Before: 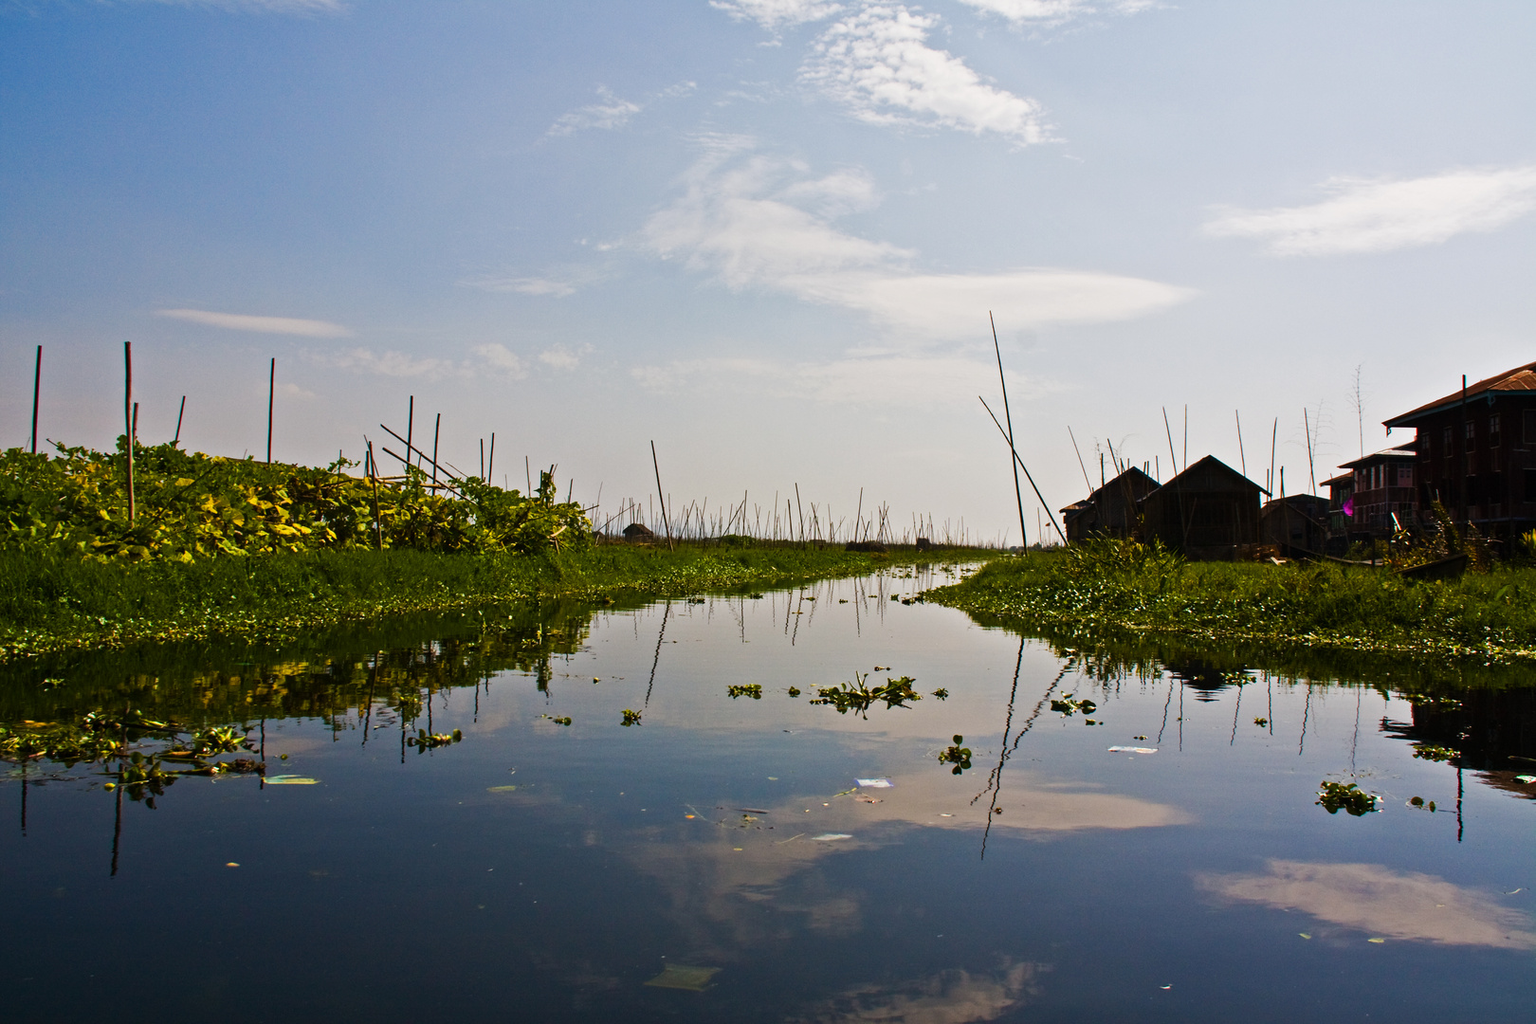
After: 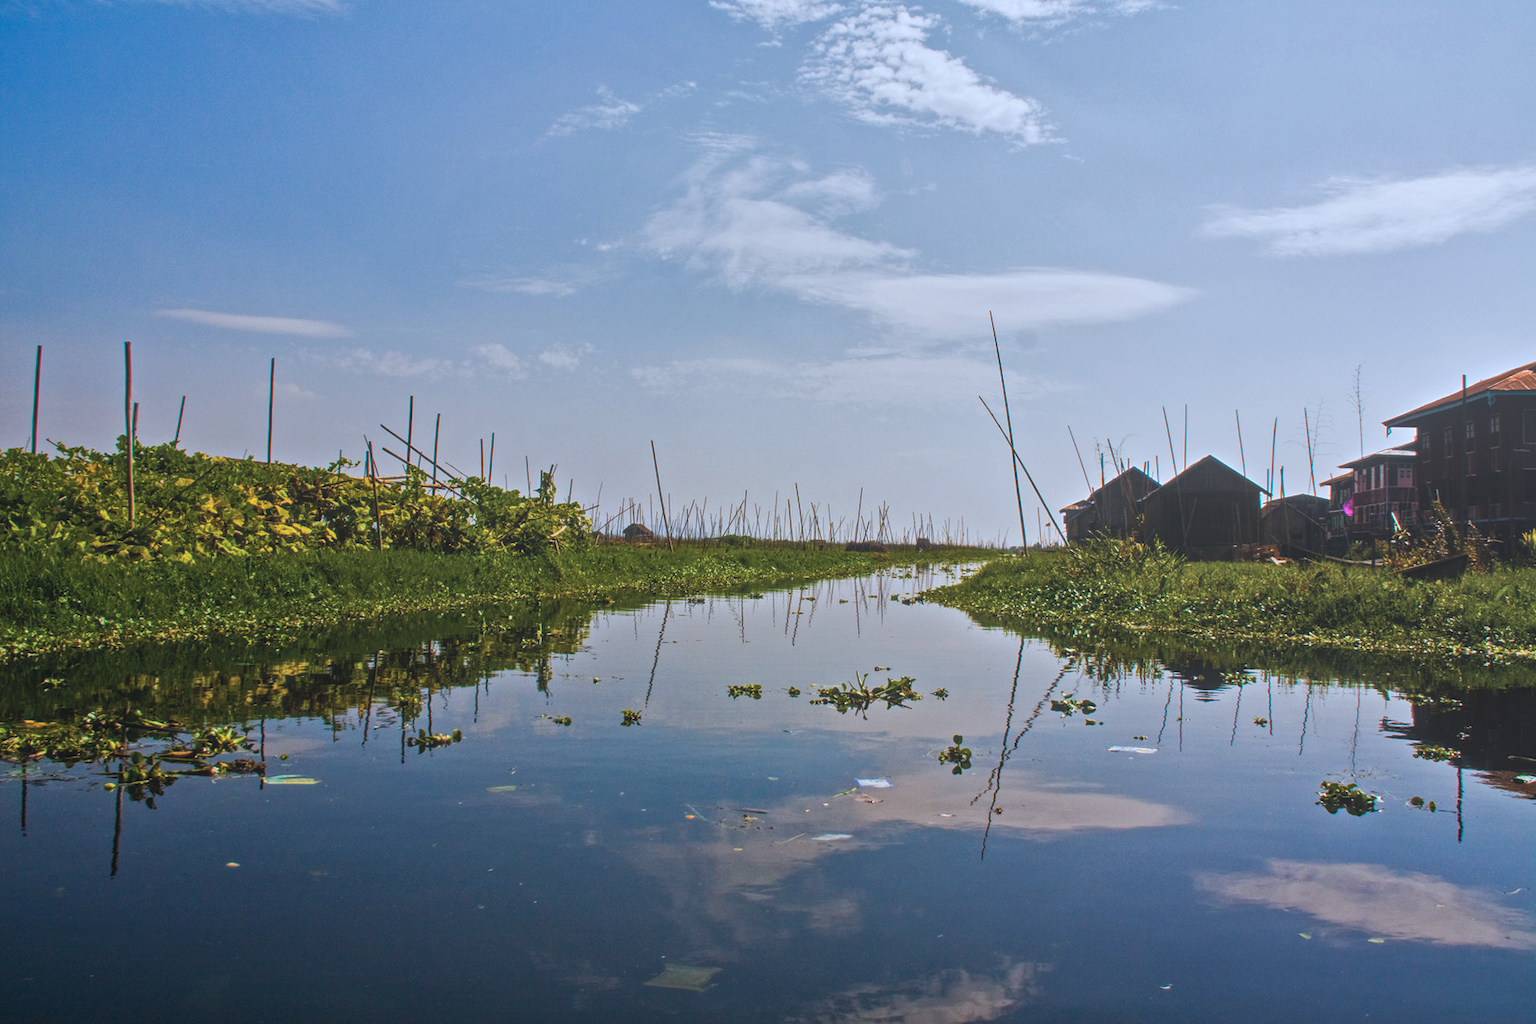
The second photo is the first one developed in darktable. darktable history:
shadows and highlights: shadows 33.47, highlights -47.44, compress 49.93%, soften with gaussian
color correction: highlights a* -2.28, highlights b* -18.33
local contrast: highlights 72%, shadows 9%, midtone range 0.198
exposure: exposure -0.042 EV, compensate highlight preservation false
